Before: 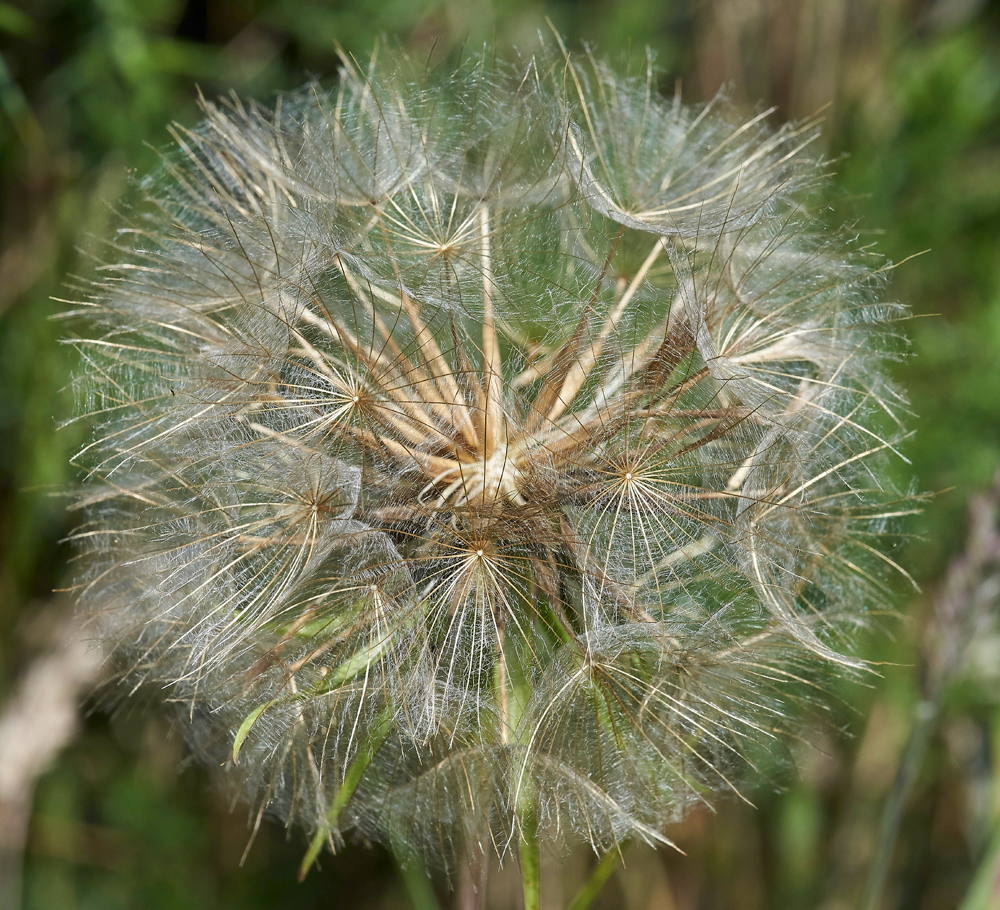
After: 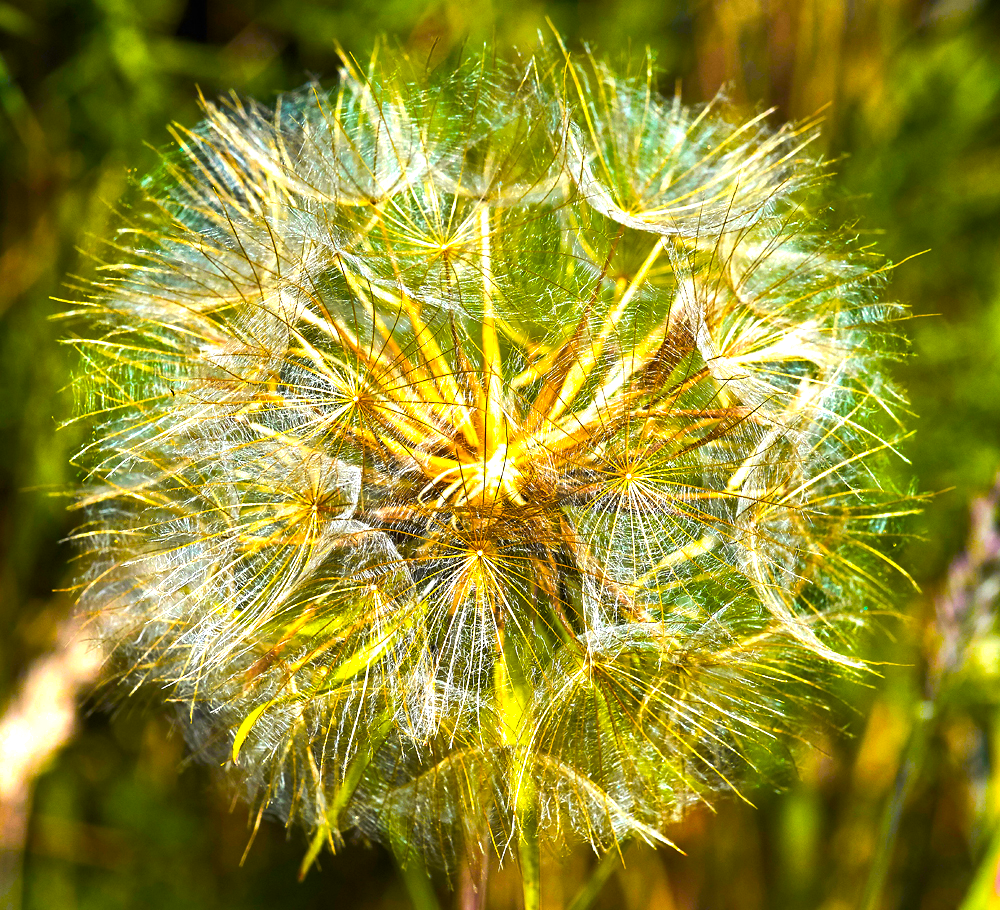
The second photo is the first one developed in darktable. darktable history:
color balance rgb: linear chroma grading › highlights 100%, linear chroma grading › global chroma 23.41%, perceptual saturation grading › global saturation 35.38%, hue shift -10.68°, perceptual brilliance grading › highlights 47.25%, perceptual brilliance grading › mid-tones 22.2%, perceptual brilliance grading › shadows -5.93%
haze removal: compatibility mode true, adaptive false
